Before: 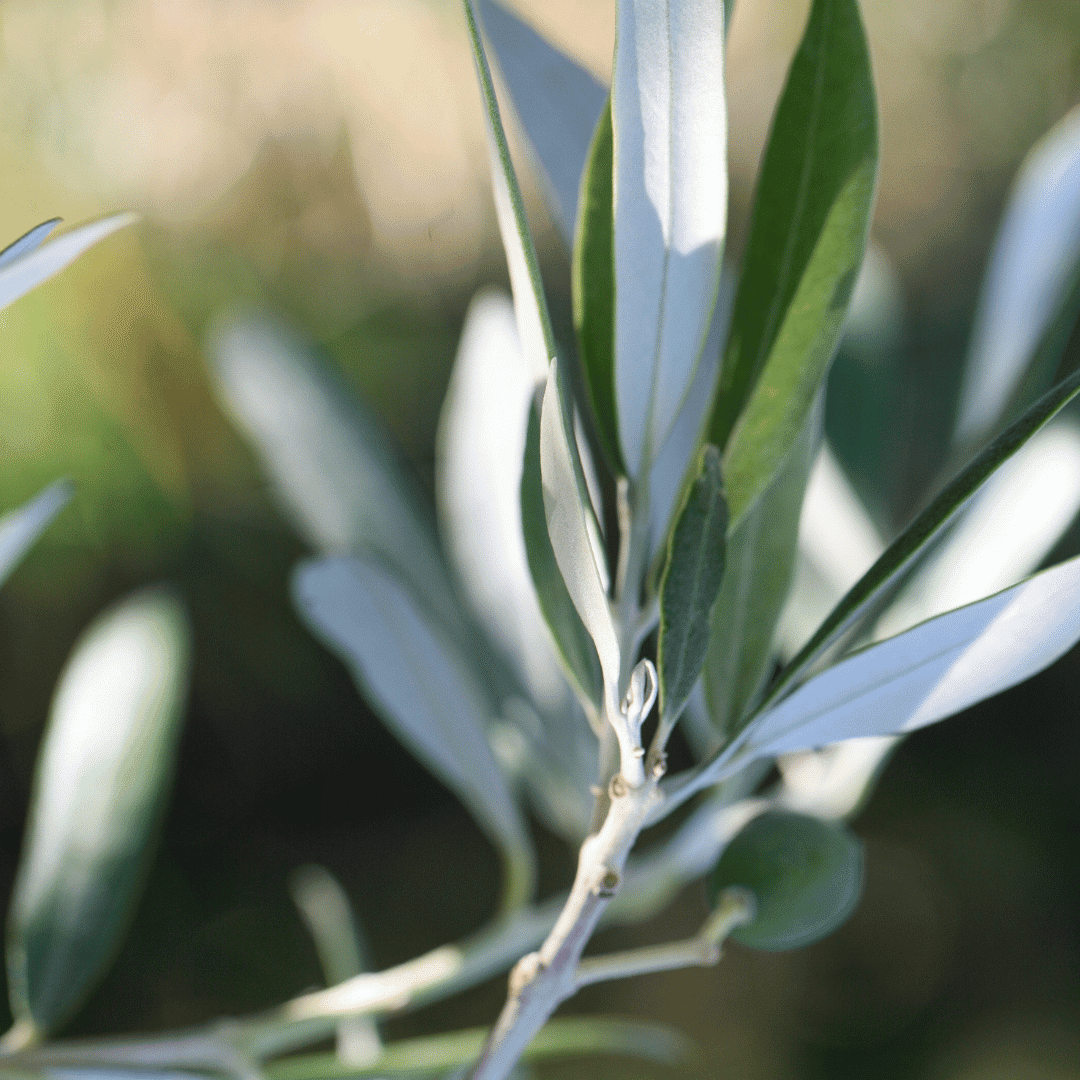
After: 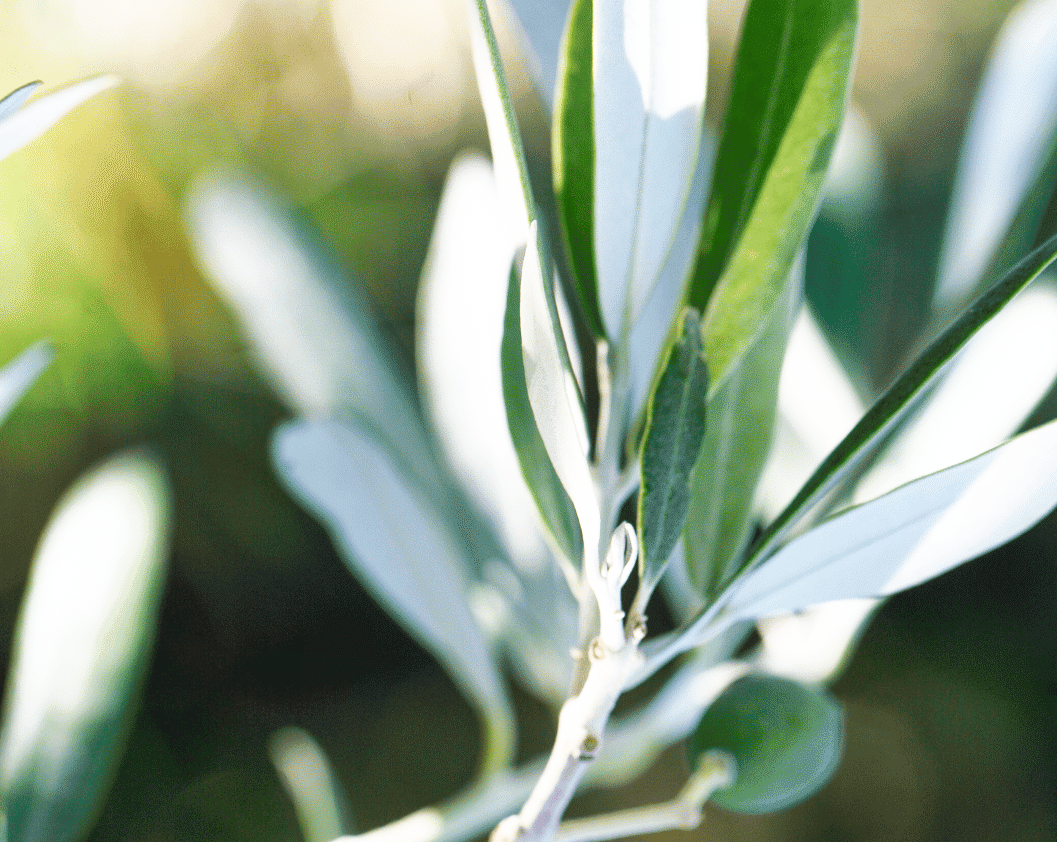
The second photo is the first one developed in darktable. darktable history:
crop and rotate: left 1.873%, top 12.785%, right 0.179%, bottom 9.167%
contrast brightness saturation: saturation -0.048
base curve: curves: ch0 [(0, 0) (0.007, 0.004) (0.027, 0.03) (0.046, 0.07) (0.207, 0.54) (0.442, 0.872) (0.673, 0.972) (1, 1)], preserve colors none
shadows and highlights: on, module defaults
